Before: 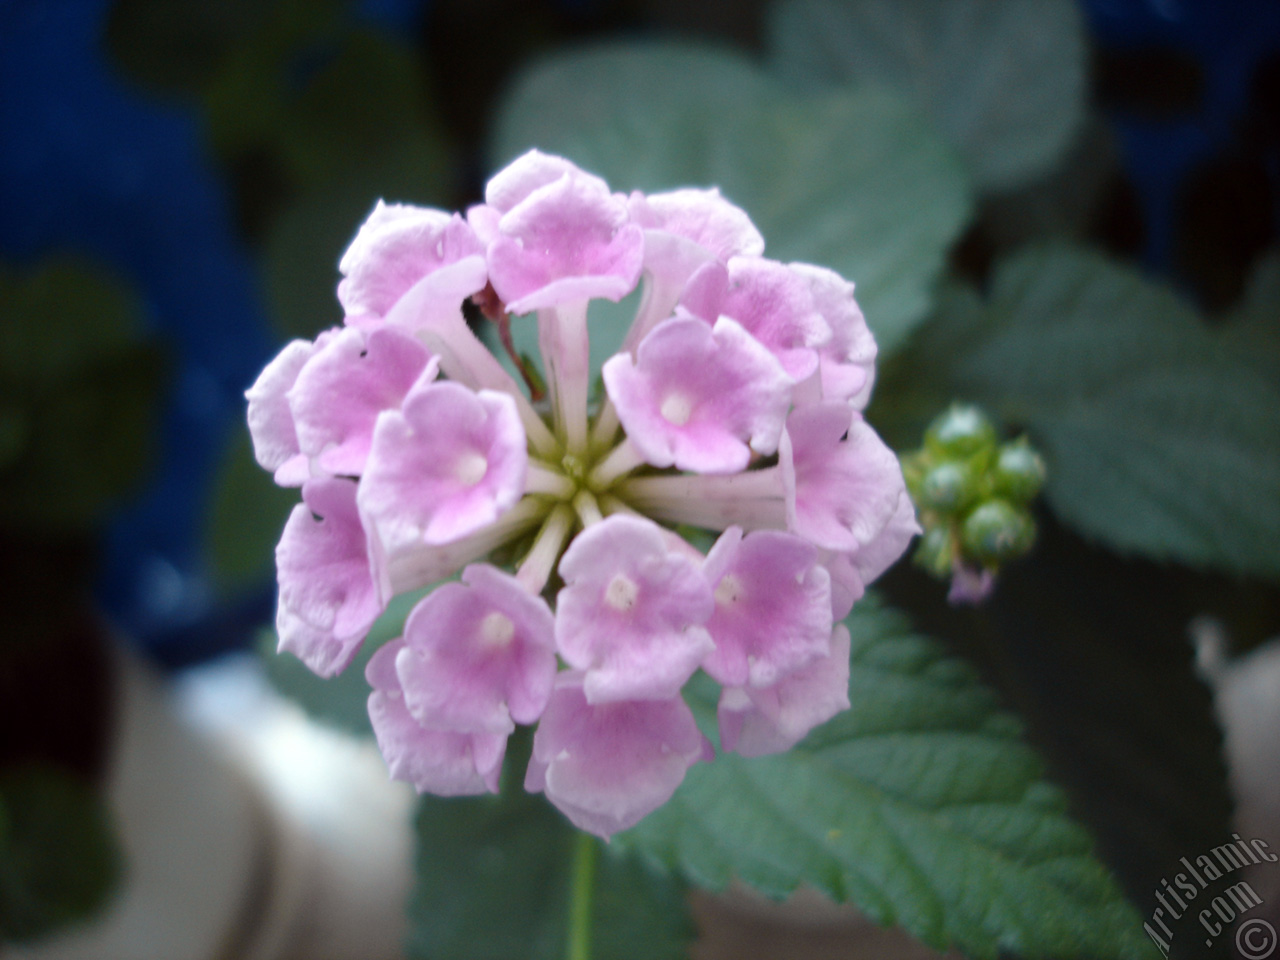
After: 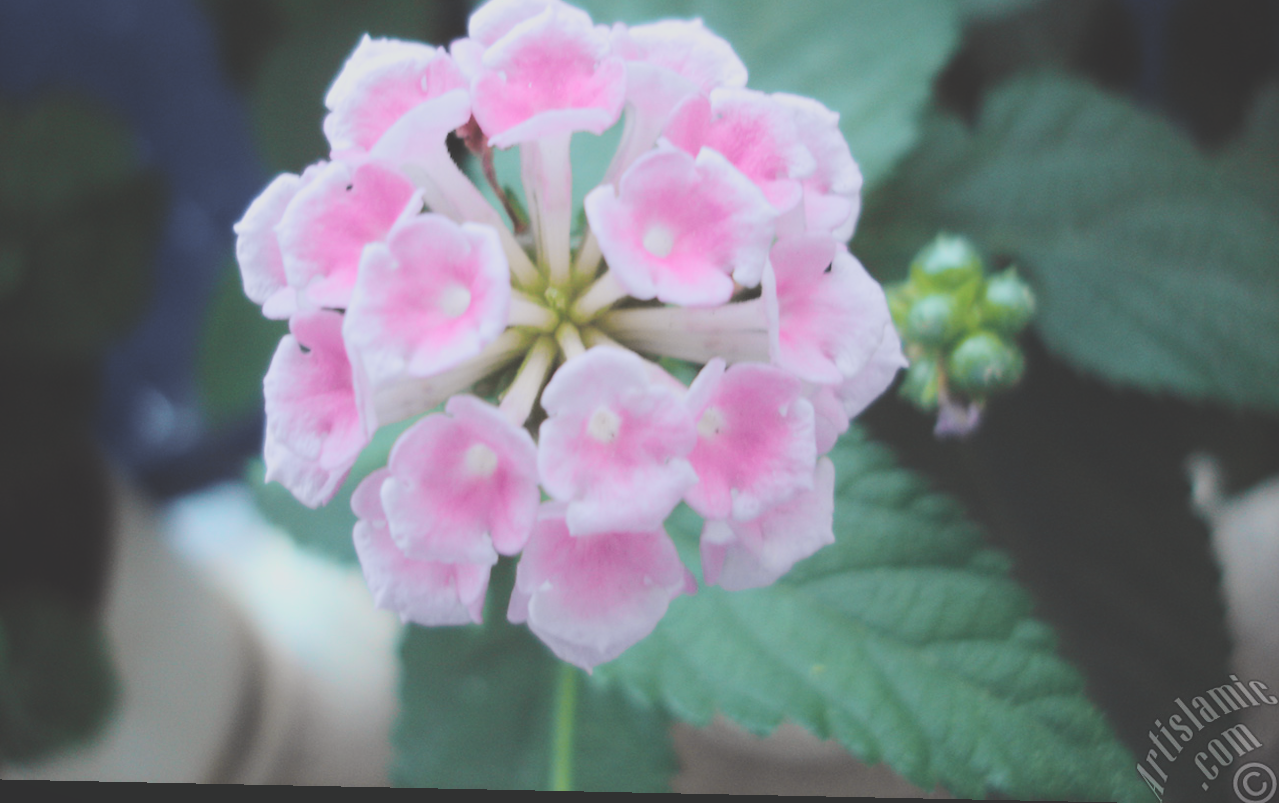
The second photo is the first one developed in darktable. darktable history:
crop and rotate: top 18.507%
filmic rgb: black relative exposure -7.65 EV, white relative exposure 4.56 EV, hardness 3.61
white balance: red 0.986, blue 1.01
rotate and perspective: lens shift (horizontal) -0.055, automatic cropping off
tone equalizer: on, module defaults
exposure: black level correction -0.041, exposure 0.064 EV, compensate highlight preservation false
tone curve: curves: ch0 [(0, 0.037) (0.045, 0.055) (0.155, 0.138) (0.29, 0.325) (0.428, 0.513) (0.604, 0.71) (0.824, 0.882) (1, 0.965)]; ch1 [(0, 0) (0.339, 0.334) (0.445, 0.419) (0.476, 0.454) (0.498, 0.498) (0.53, 0.515) (0.557, 0.556) (0.609, 0.649) (0.716, 0.746) (1, 1)]; ch2 [(0, 0) (0.327, 0.318) (0.417, 0.426) (0.46, 0.453) (0.502, 0.5) (0.526, 0.52) (0.554, 0.541) (0.626, 0.65) (0.749, 0.746) (1, 1)], color space Lab, independent channels, preserve colors none
